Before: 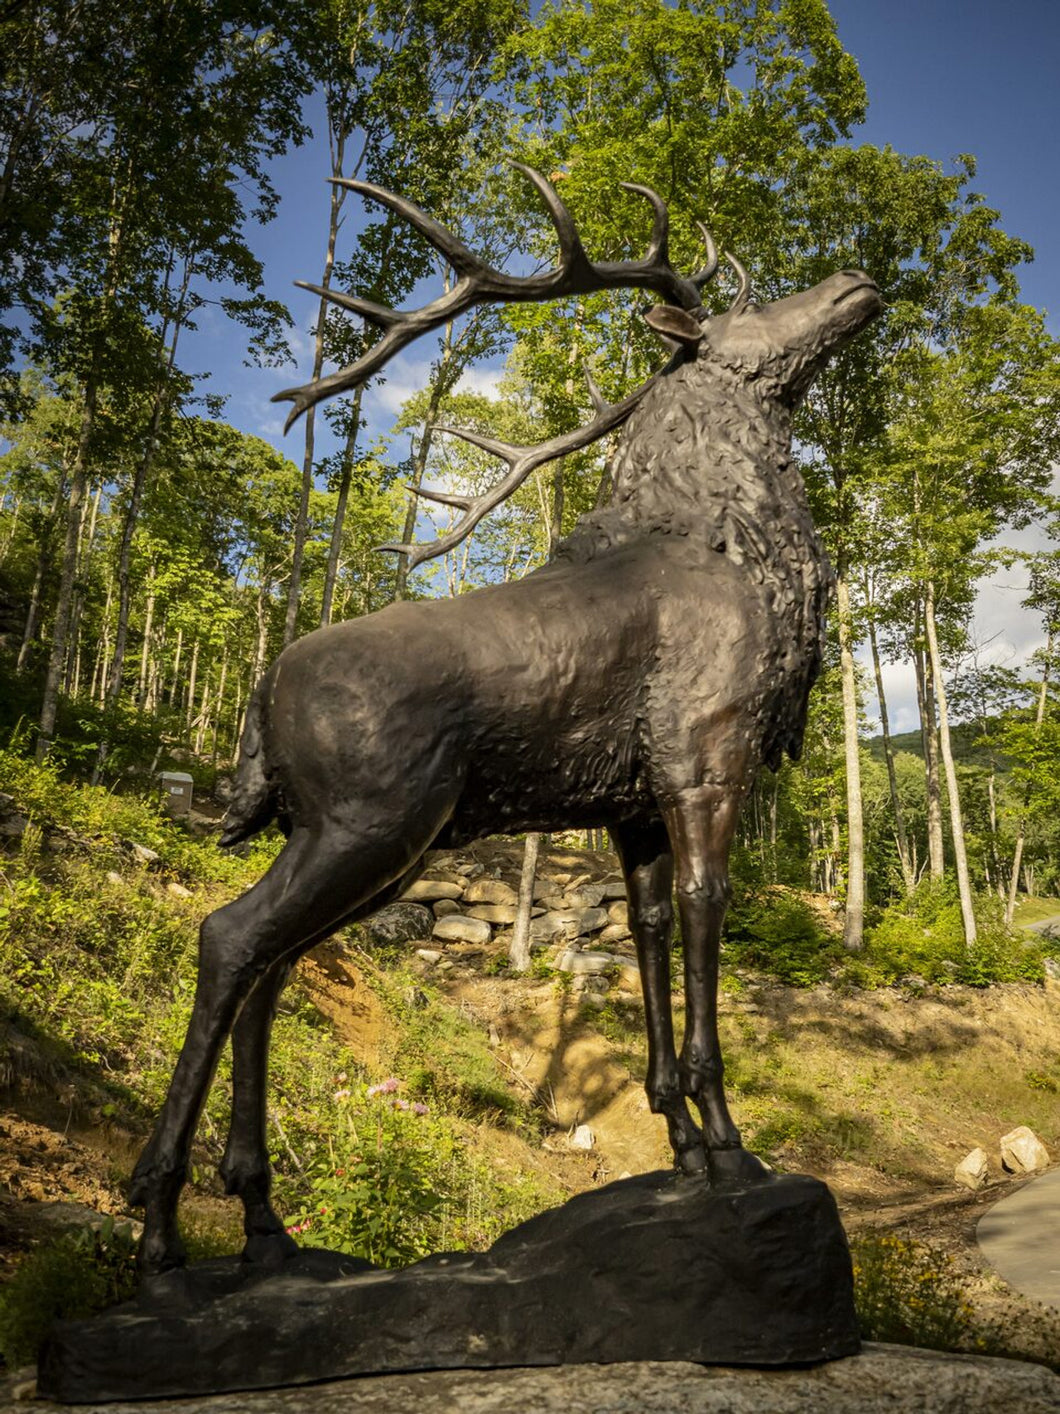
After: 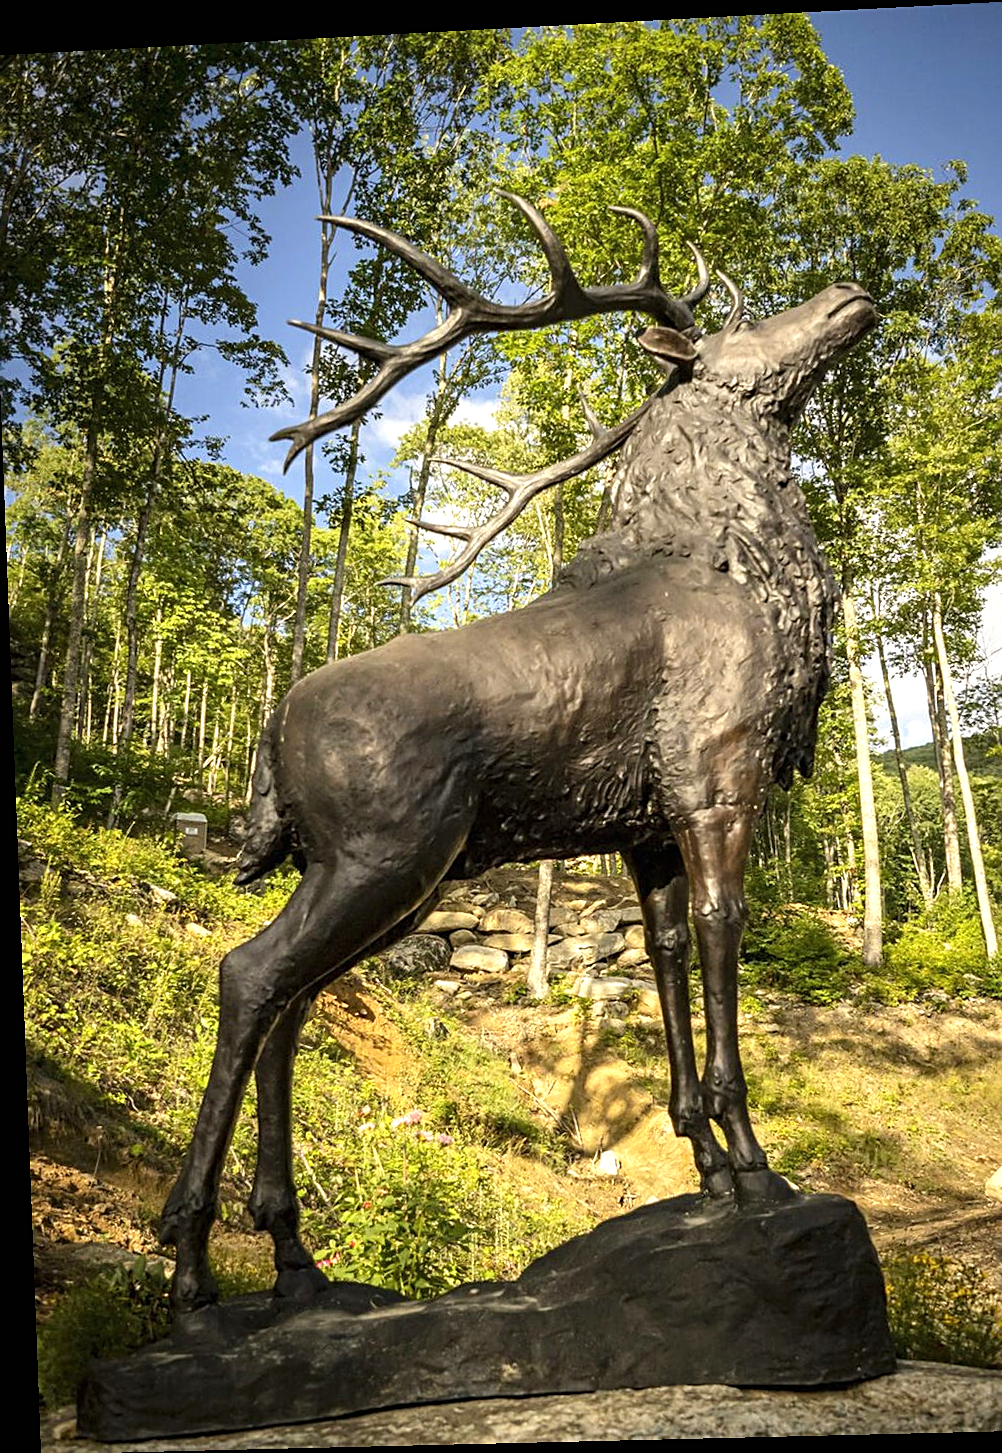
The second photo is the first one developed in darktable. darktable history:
rotate and perspective: rotation -2.22°, lens shift (horizontal) -0.022, automatic cropping off
base curve: curves: ch0 [(0, 0) (0.283, 0.295) (1, 1)], preserve colors none
sharpen: on, module defaults
crop and rotate: left 1.088%, right 8.807%
exposure: black level correction 0, exposure 0.7 EV, compensate exposure bias true, compensate highlight preservation false
